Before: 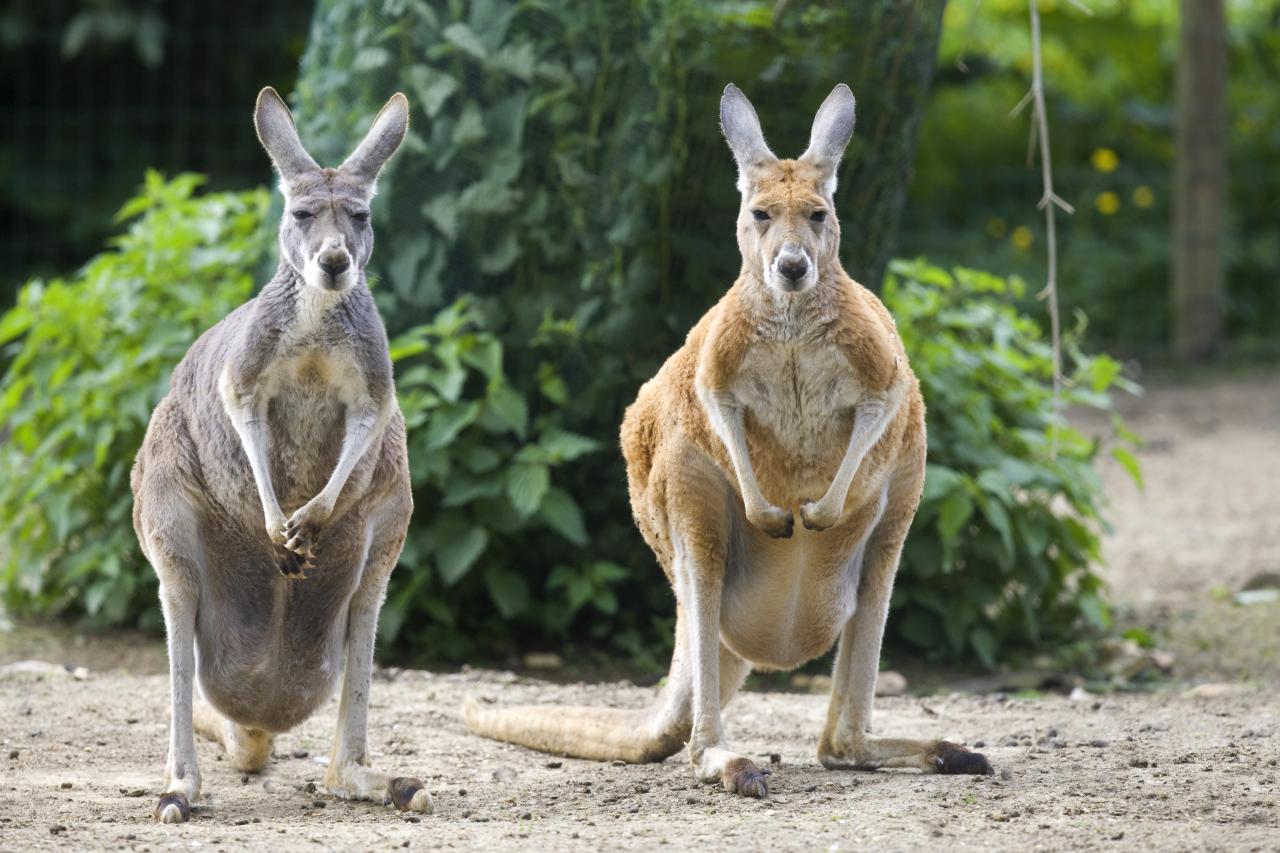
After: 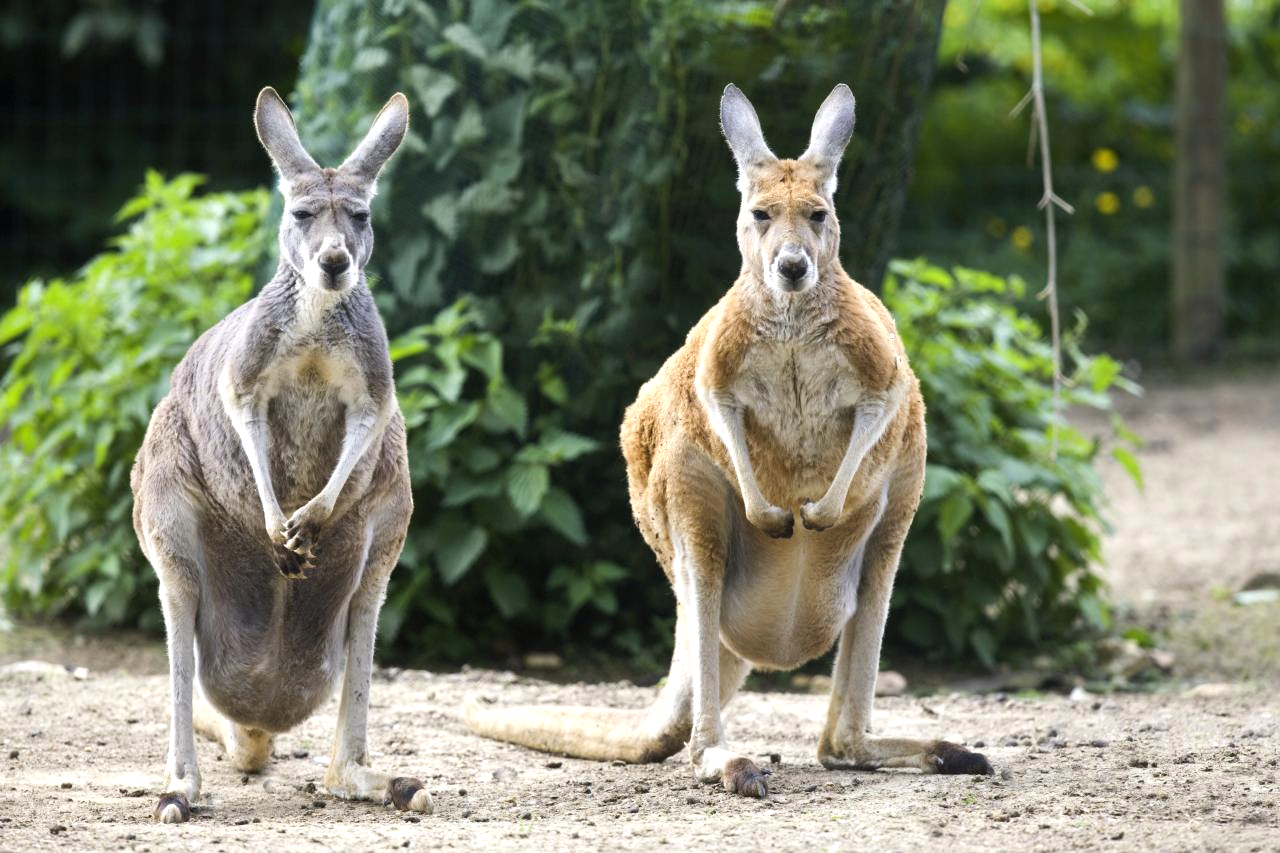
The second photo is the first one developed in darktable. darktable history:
white balance: emerald 1
tone equalizer: -8 EV -0.417 EV, -7 EV -0.389 EV, -6 EV -0.333 EV, -5 EV -0.222 EV, -3 EV 0.222 EV, -2 EV 0.333 EV, -1 EV 0.389 EV, +0 EV 0.417 EV, edges refinement/feathering 500, mask exposure compensation -1.57 EV, preserve details no
